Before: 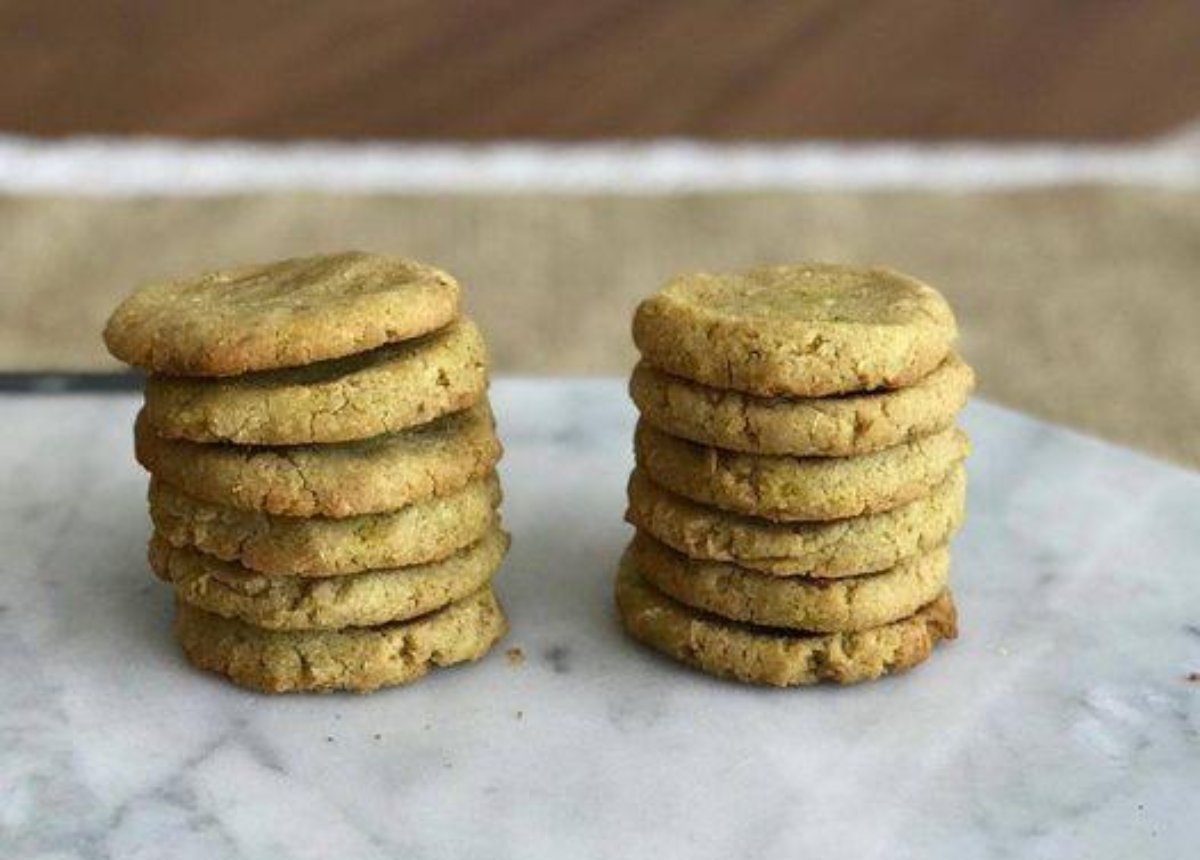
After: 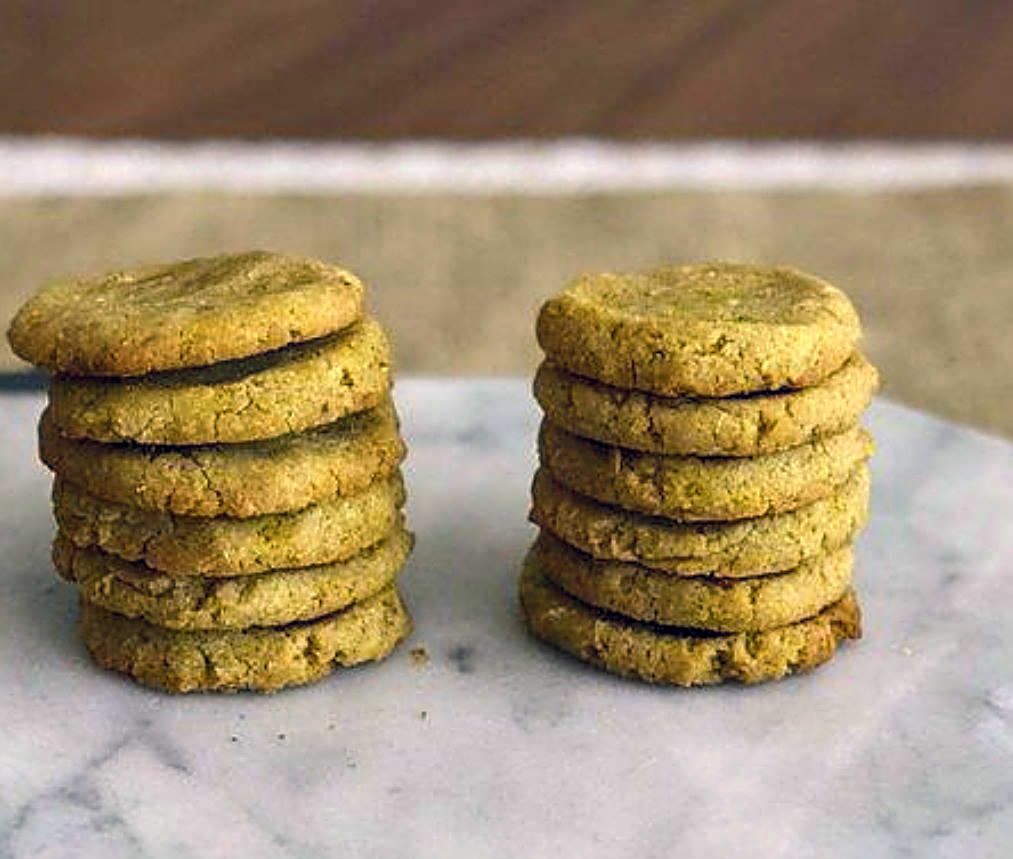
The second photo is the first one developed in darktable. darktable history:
tone equalizer: edges refinement/feathering 500, mask exposure compensation -1.57 EV, preserve details no
color correction: highlights a* 2.77, highlights b* 5.01, shadows a* -2.26, shadows b* -4.85, saturation 0.77
local contrast: on, module defaults
color balance rgb: highlights gain › chroma 0.889%, highlights gain › hue 29.28°, global offset › chroma 0.105%, global offset › hue 253.92°, perceptual saturation grading › global saturation 30.797%, global vibrance 30.468%
crop: left 8.024%, right 7.48%
color calibration: illuminant same as pipeline (D50), adaptation XYZ, x 0.346, y 0.358, temperature 5008.77 K
sharpen: radius 2.62, amount 0.689
